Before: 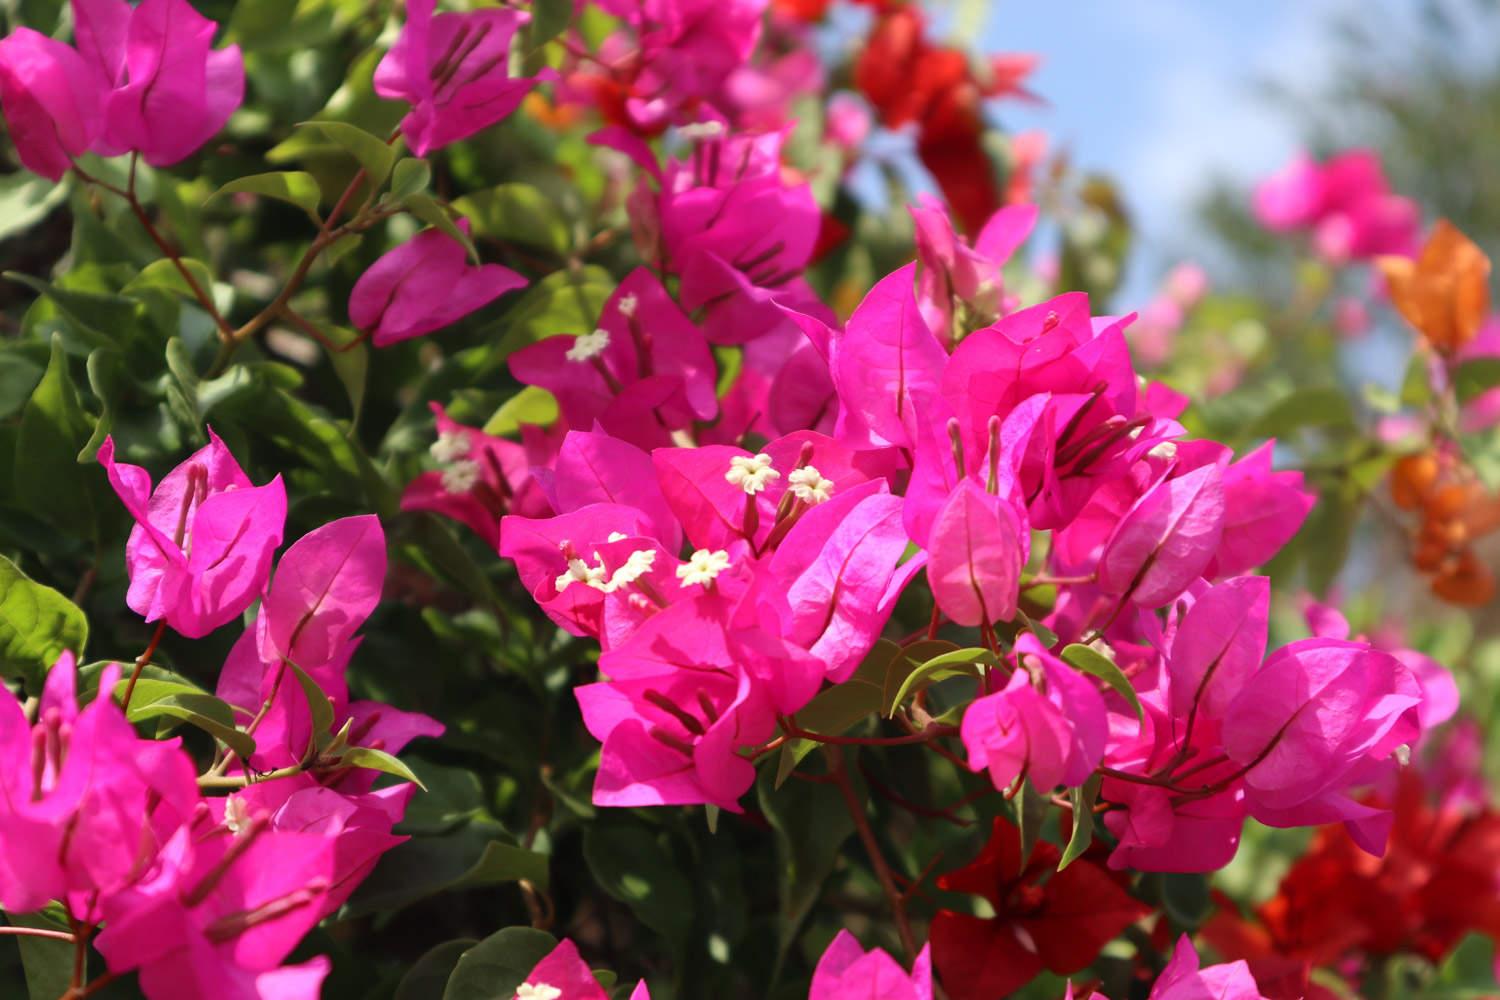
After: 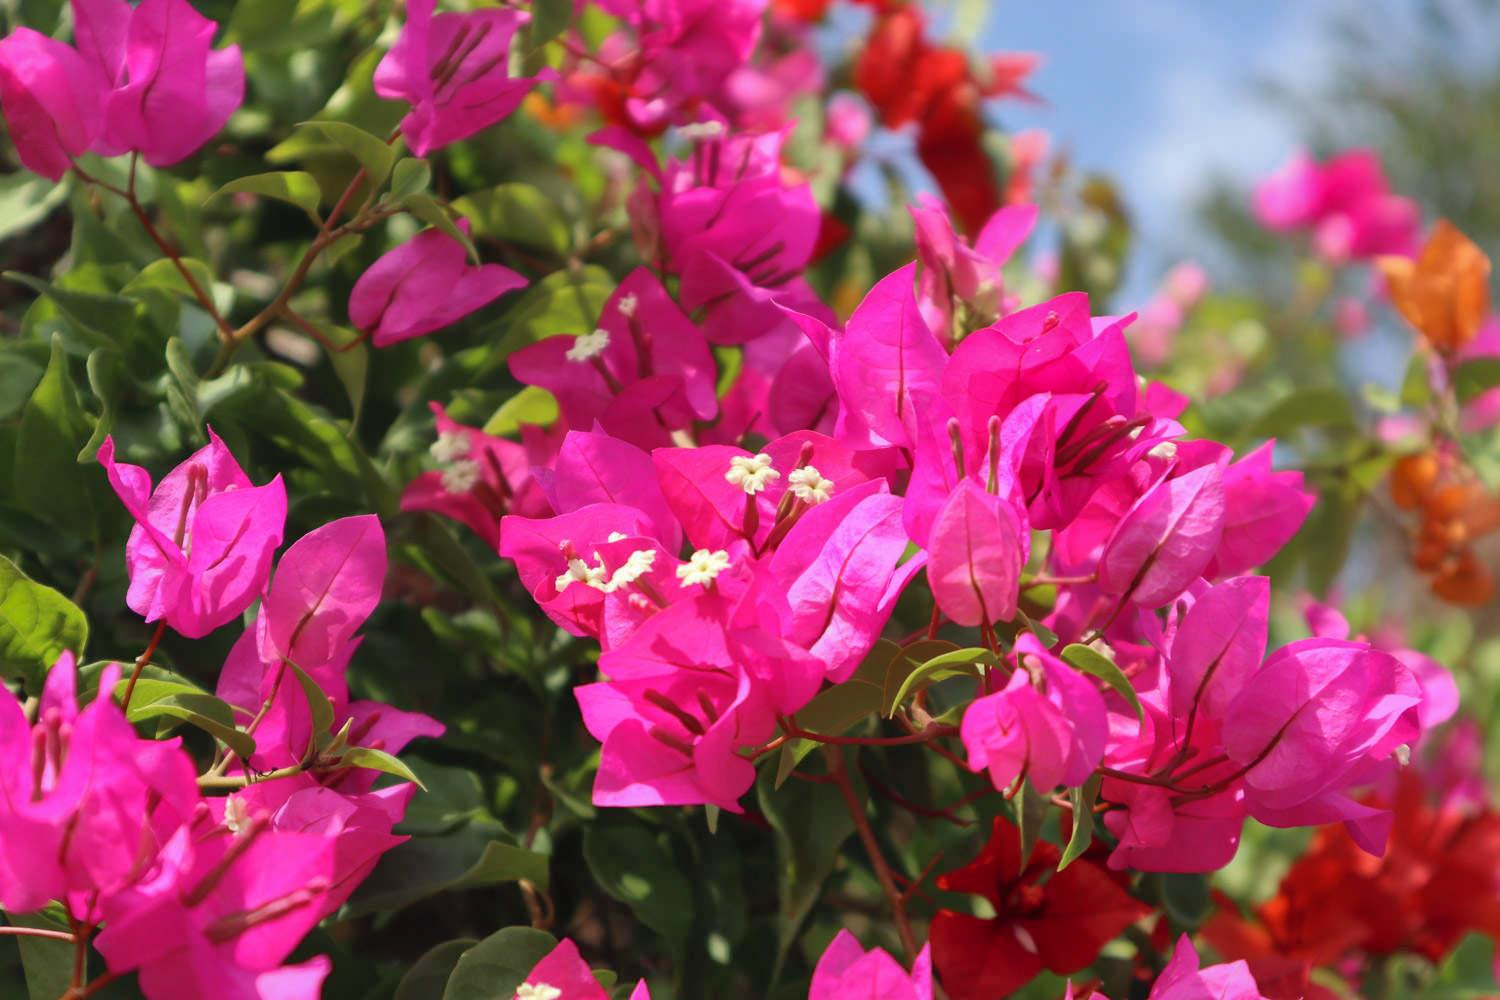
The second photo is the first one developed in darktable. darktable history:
color zones: curves: ch0 [(0, 0.5) (0.143, 0.5) (0.286, 0.5) (0.429, 0.495) (0.571, 0.437) (0.714, 0.44) (0.857, 0.496) (1, 0.5)]
shadows and highlights: on, module defaults
